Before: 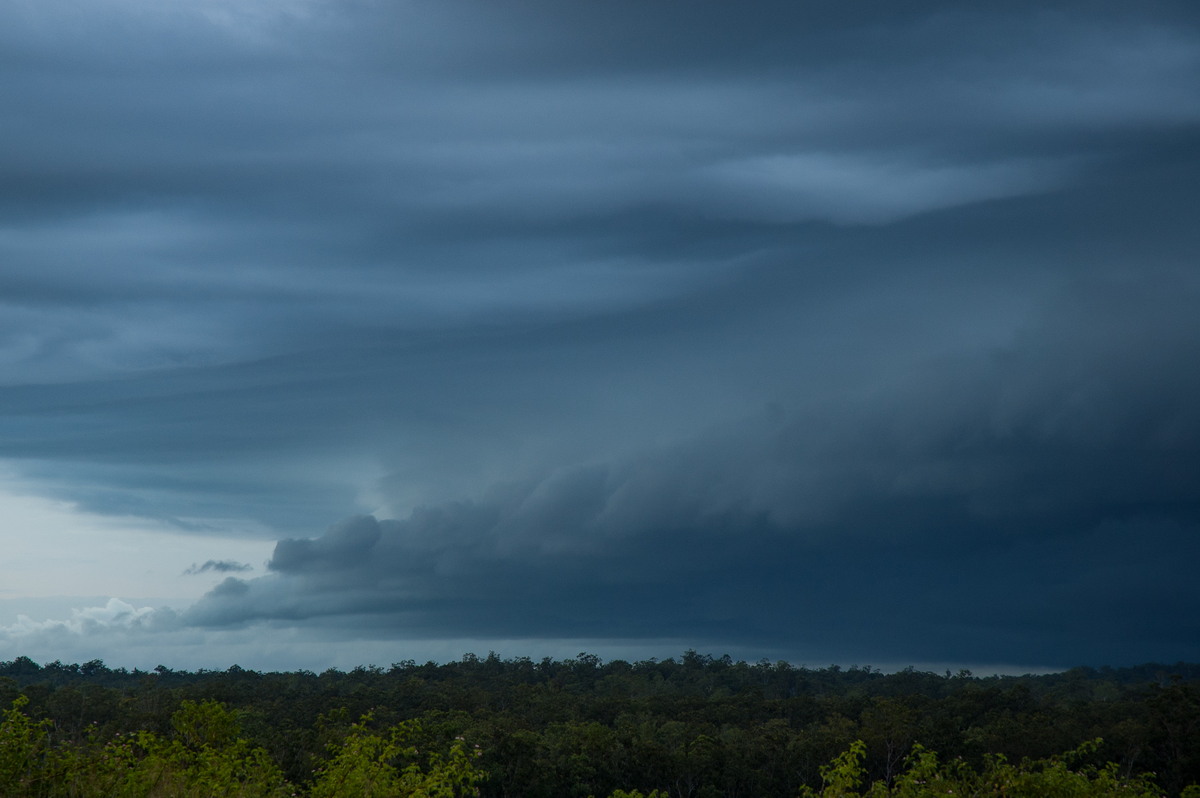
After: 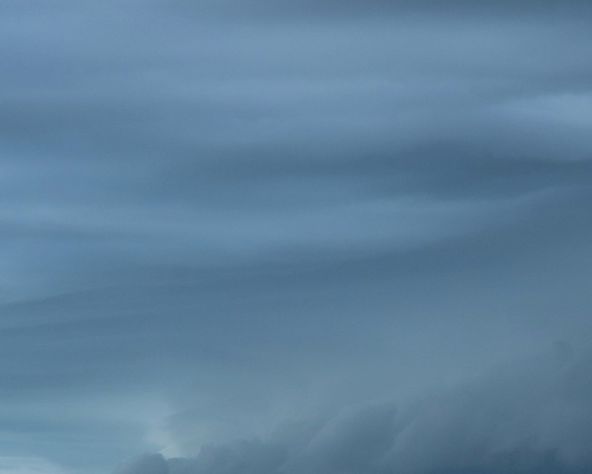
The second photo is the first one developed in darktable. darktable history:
contrast brightness saturation: brightness 0.154
crop: left 17.743%, top 7.865%, right 32.849%, bottom 32.661%
